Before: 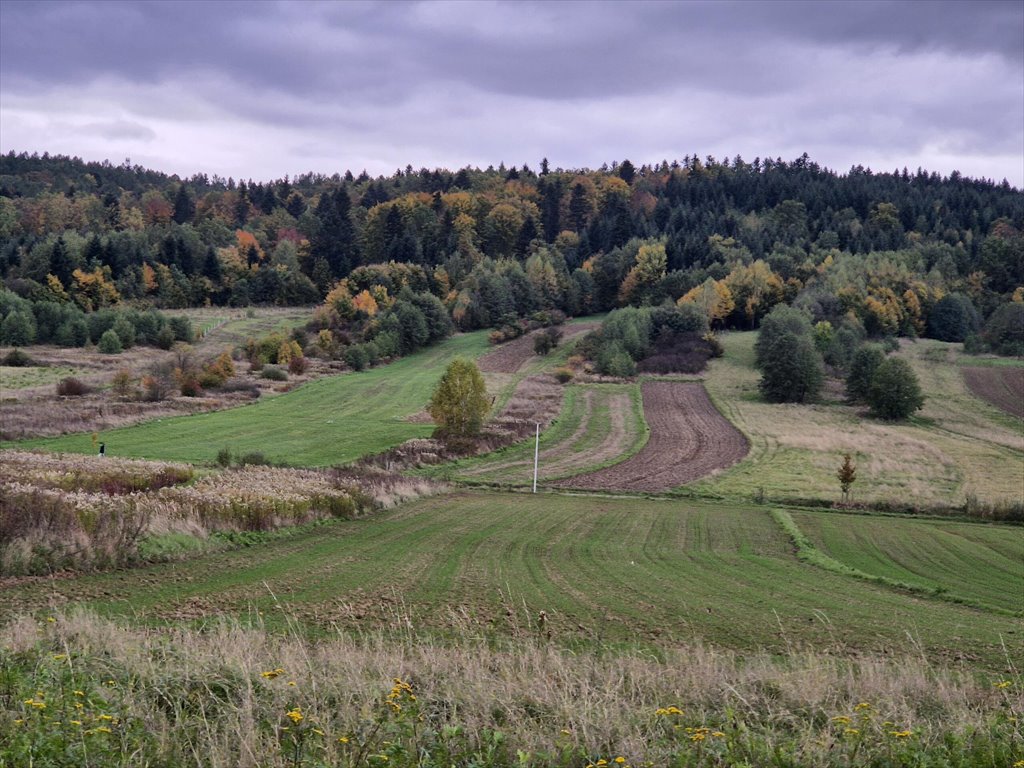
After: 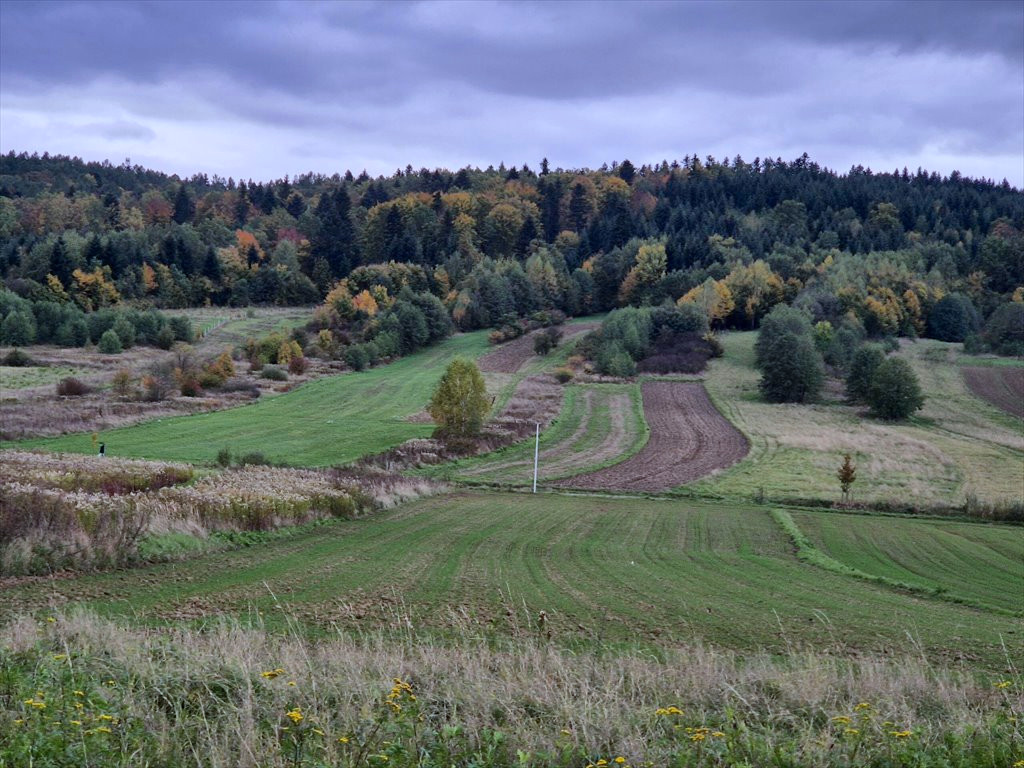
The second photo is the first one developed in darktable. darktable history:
color calibration: output colorfulness [0, 0.315, 0, 0], illuminant custom, x 0.368, y 0.373, temperature 4333.06 K, saturation algorithm version 1 (2020)
